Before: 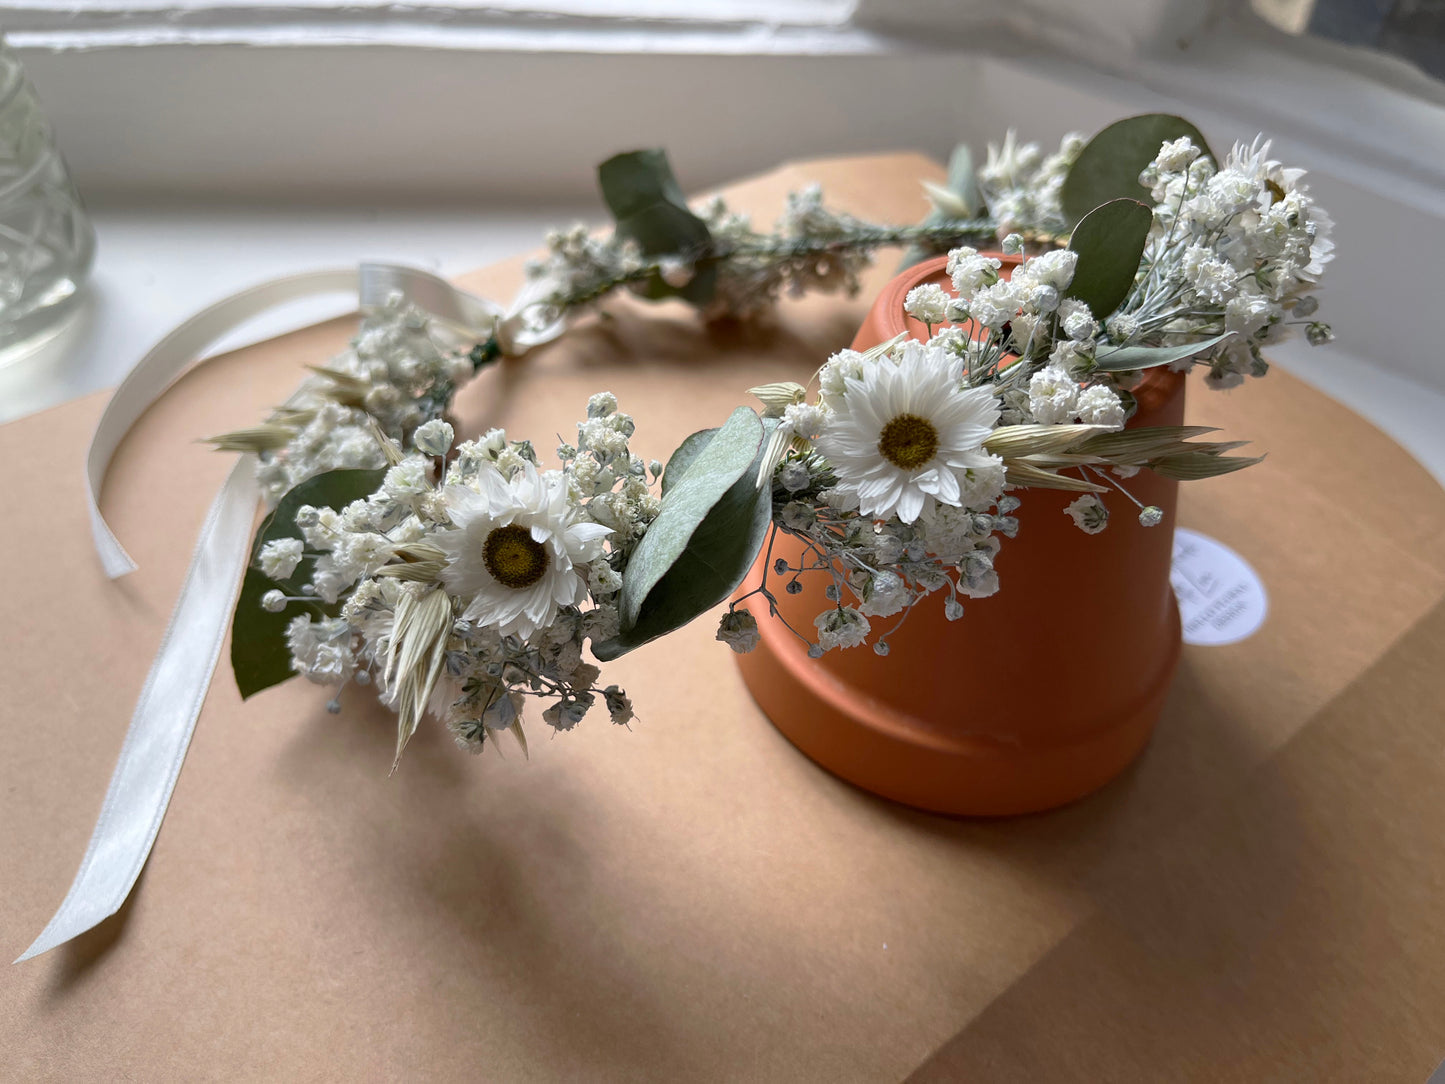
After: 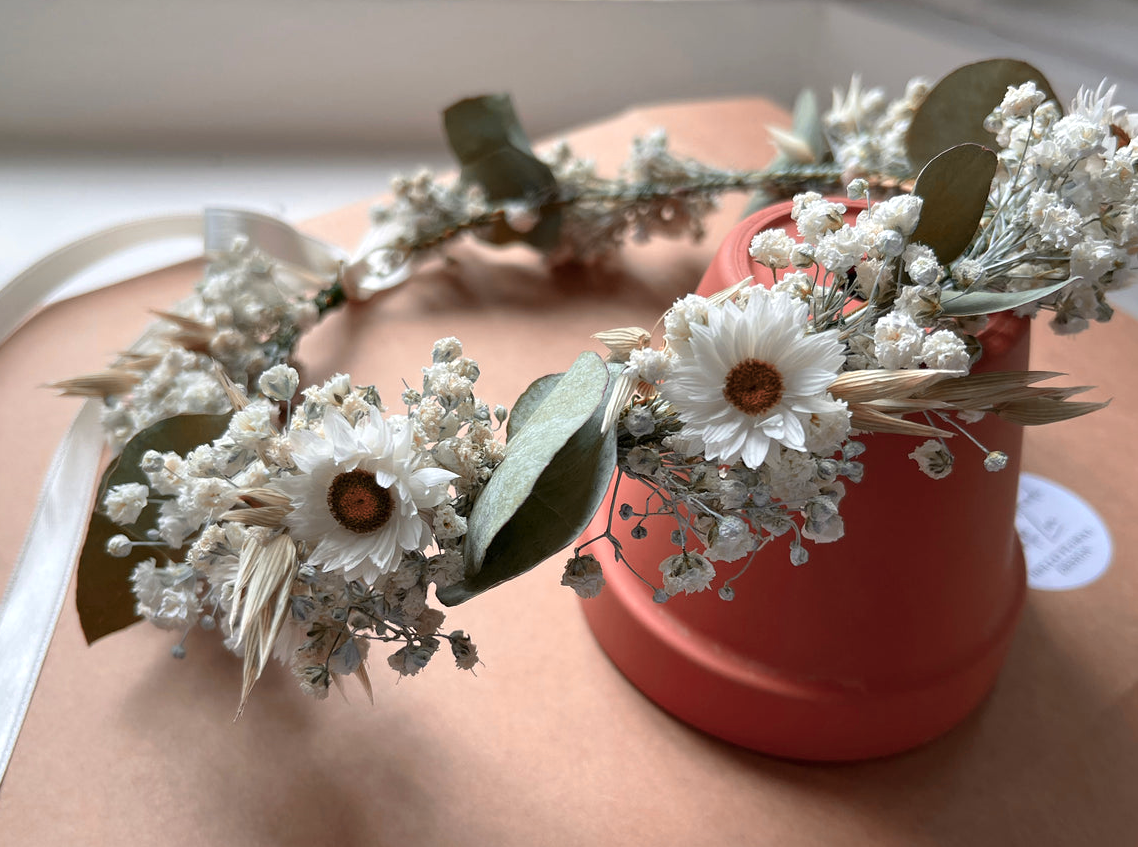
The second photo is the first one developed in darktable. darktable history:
crop and rotate: left 10.77%, top 5.1%, right 10.41%, bottom 16.76%
exposure: exposure 0.127 EV, compensate highlight preservation false
color zones: curves: ch2 [(0, 0.488) (0.143, 0.417) (0.286, 0.212) (0.429, 0.179) (0.571, 0.154) (0.714, 0.415) (0.857, 0.495) (1, 0.488)]
